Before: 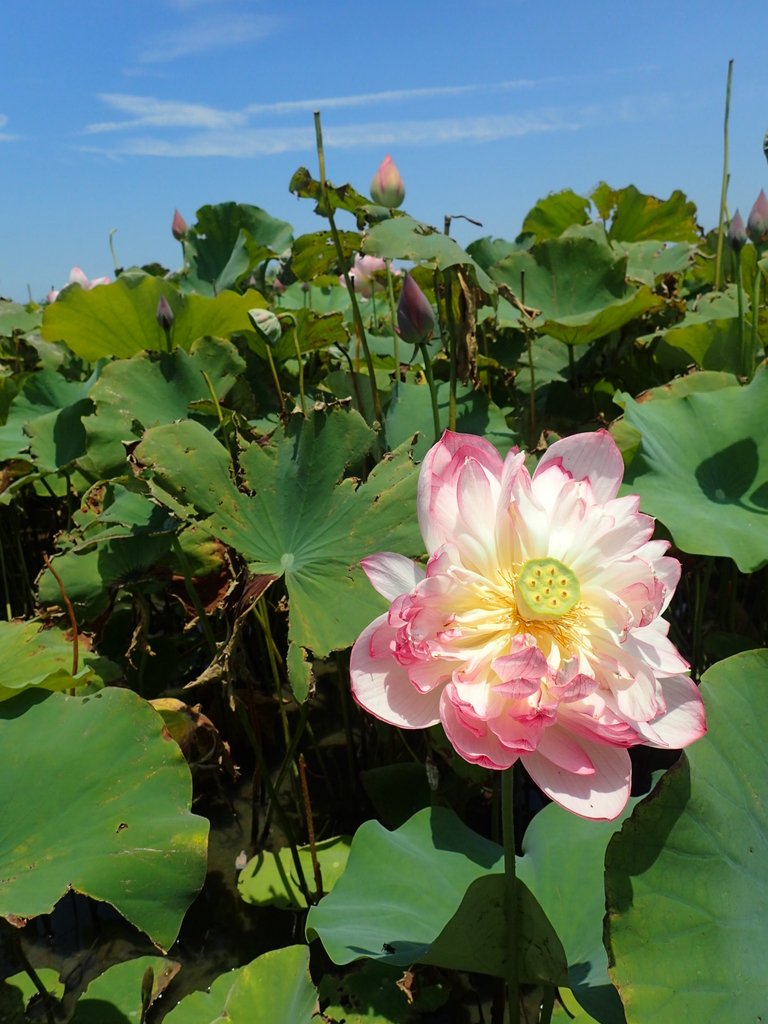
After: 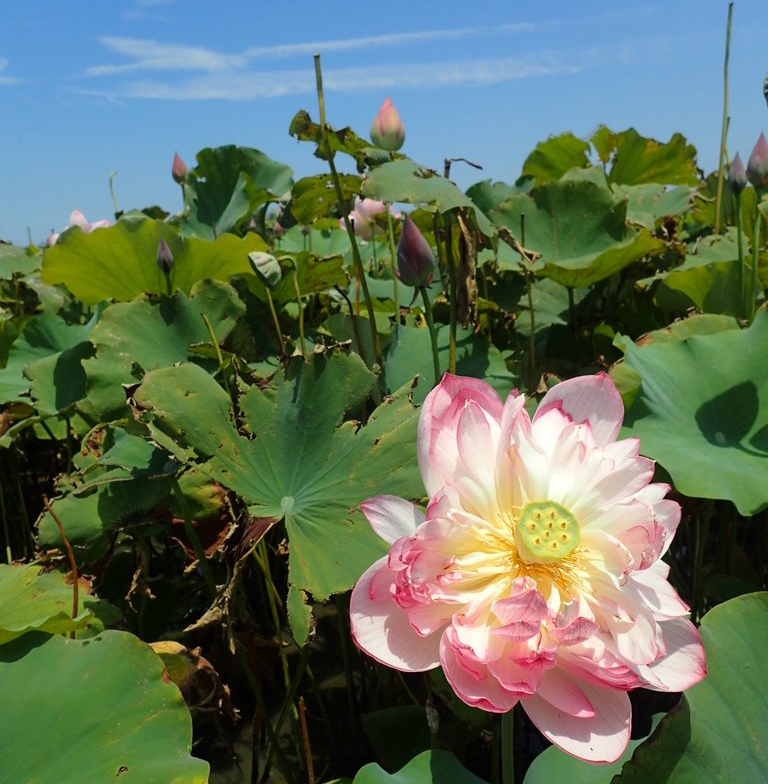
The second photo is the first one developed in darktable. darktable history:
crop: top 5.654%, bottom 17.695%
